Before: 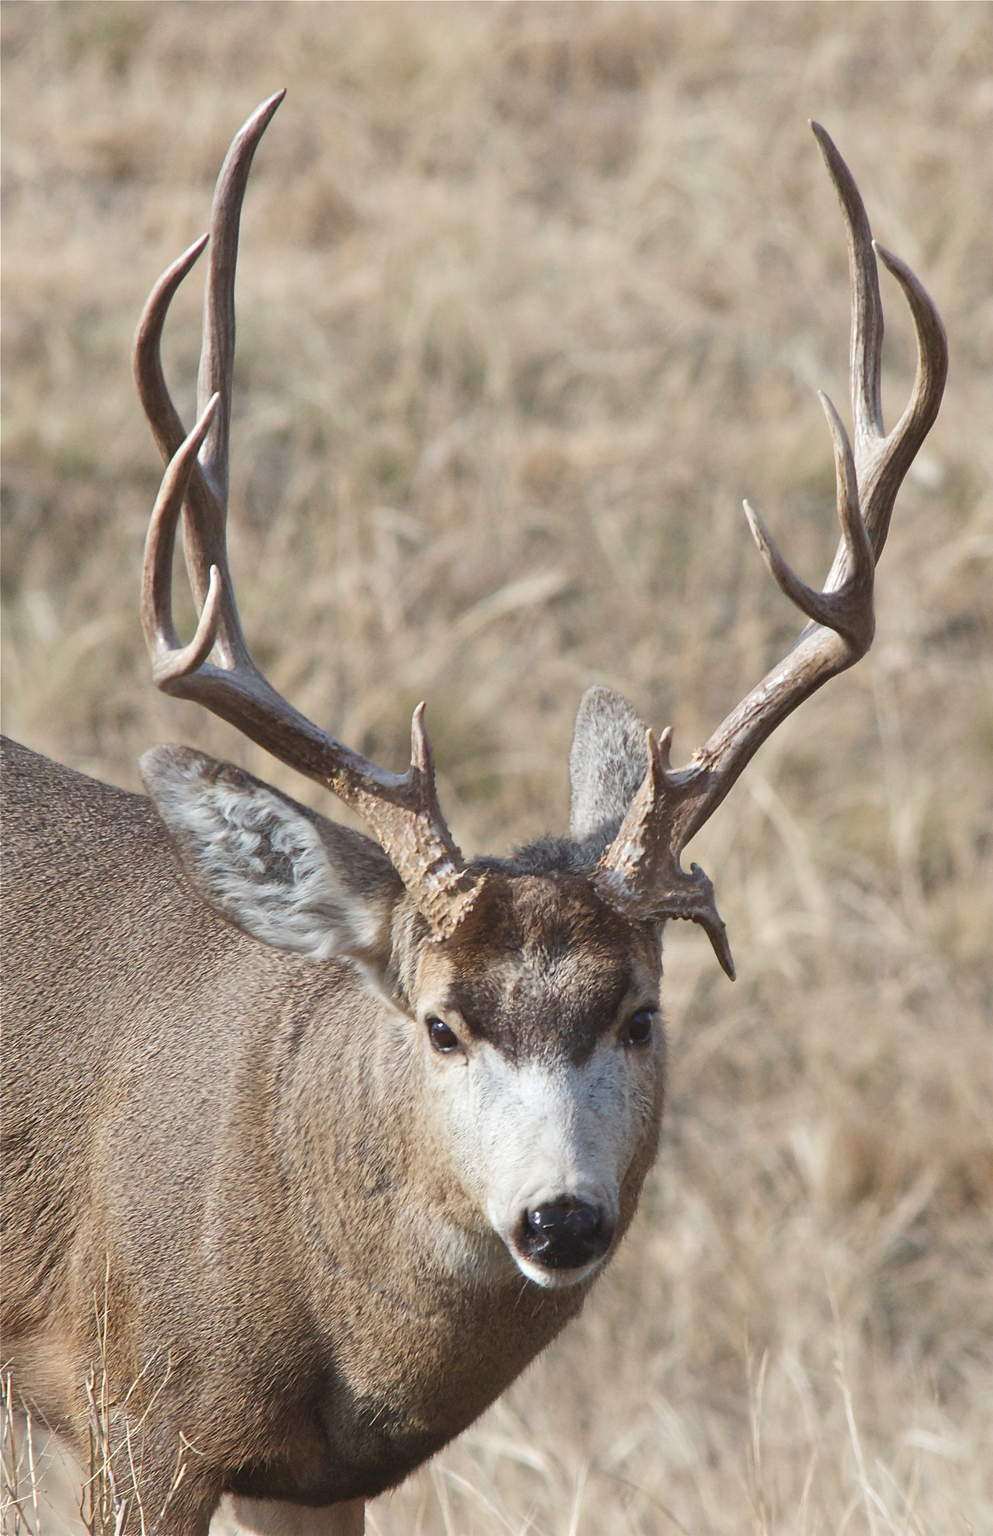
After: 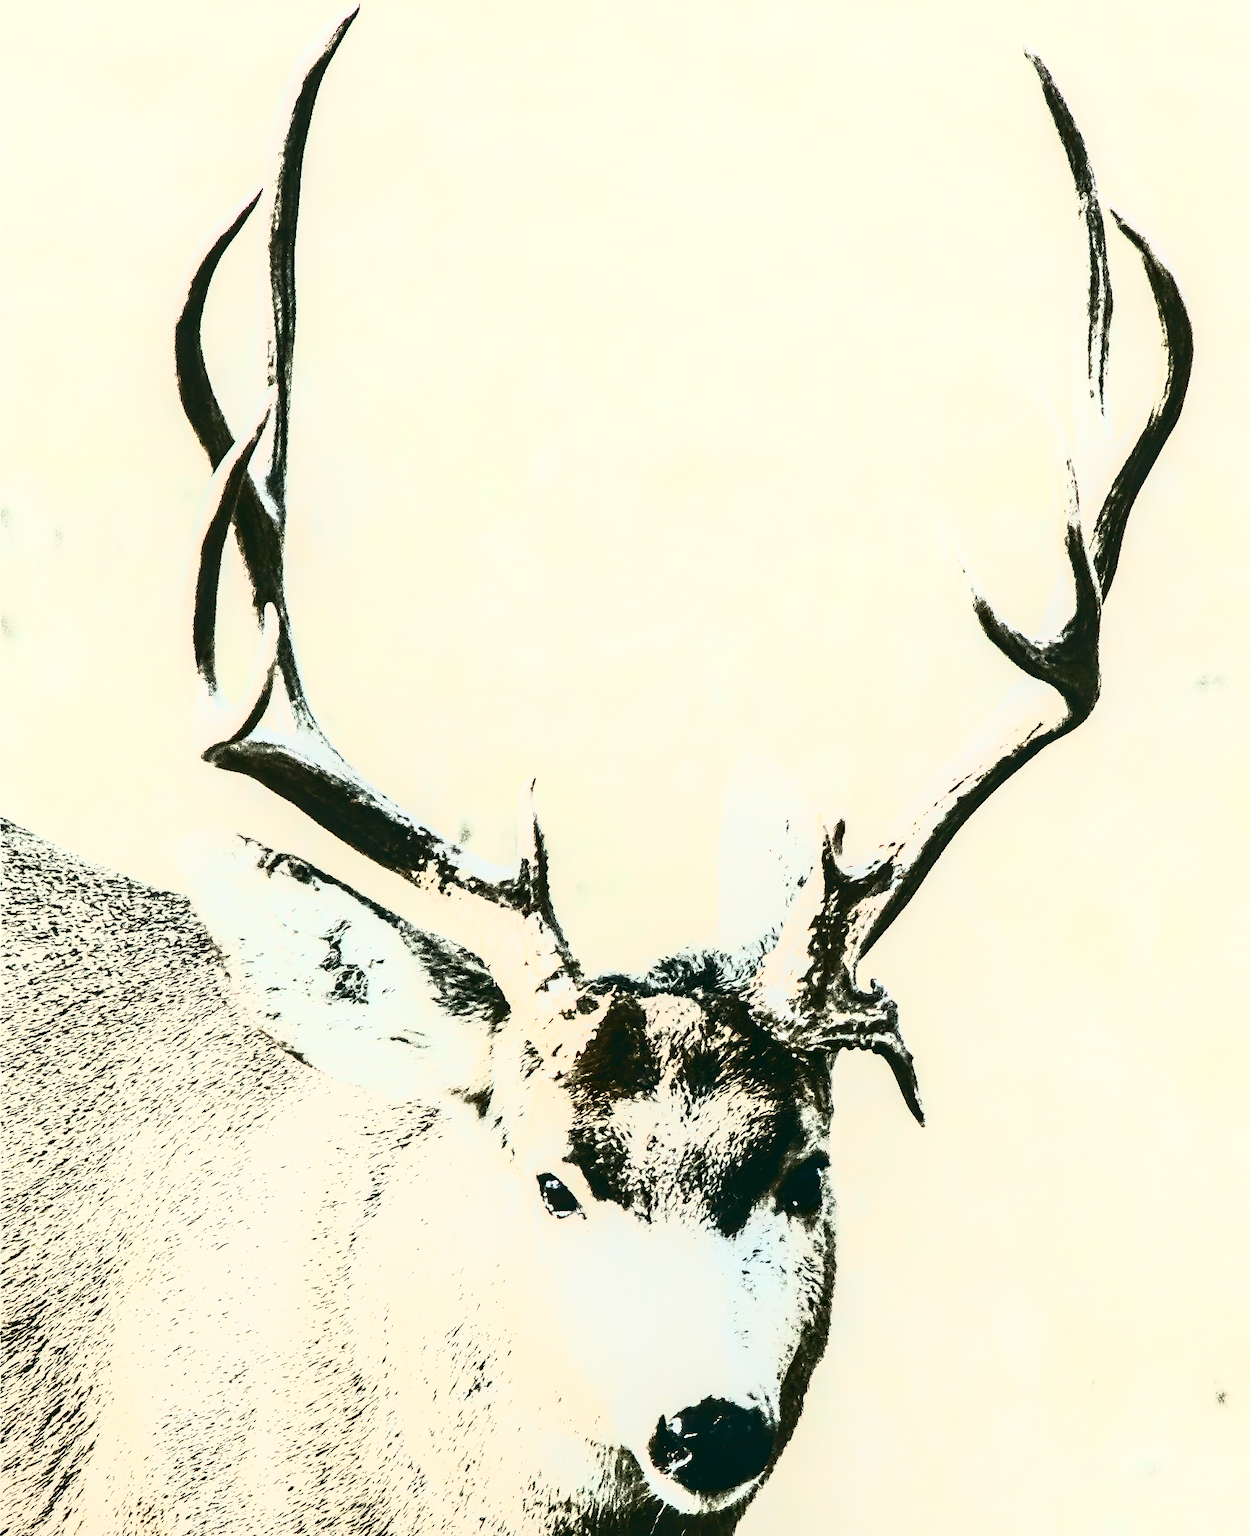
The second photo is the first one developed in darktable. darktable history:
rotate and perspective: automatic cropping original format, crop left 0, crop top 0
color balance: lift [1.005, 0.99, 1.007, 1.01], gamma [1, 1.034, 1.032, 0.966], gain [0.873, 1.055, 1.067, 0.933]
local contrast: detail 130%
shadows and highlights: shadows -62.32, white point adjustment -5.22, highlights 61.59
crop and rotate: top 5.667%, bottom 14.937%
rgb curve: curves: ch0 [(0, 0) (0.21, 0.15) (0.24, 0.21) (0.5, 0.75) (0.75, 0.96) (0.89, 0.99) (1, 1)]; ch1 [(0, 0.02) (0.21, 0.13) (0.25, 0.2) (0.5, 0.67) (0.75, 0.9) (0.89, 0.97) (1, 1)]; ch2 [(0, 0.02) (0.21, 0.13) (0.25, 0.2) (0.5, 0.67) (0.75, 0.9) (0.89, 0.97) (1, 1)], compensate middle gray true
contrast brightness saturation: contrast 0.93, brightness 0.2
